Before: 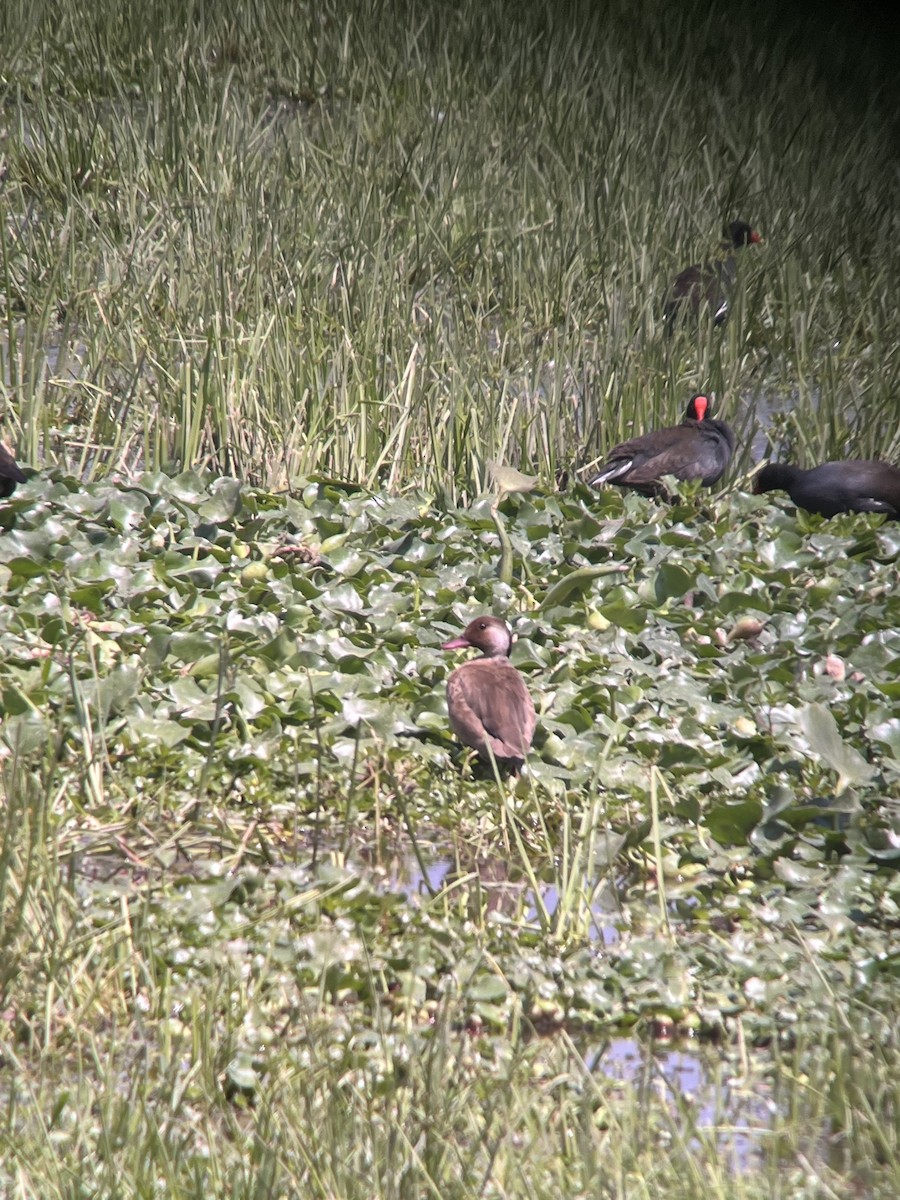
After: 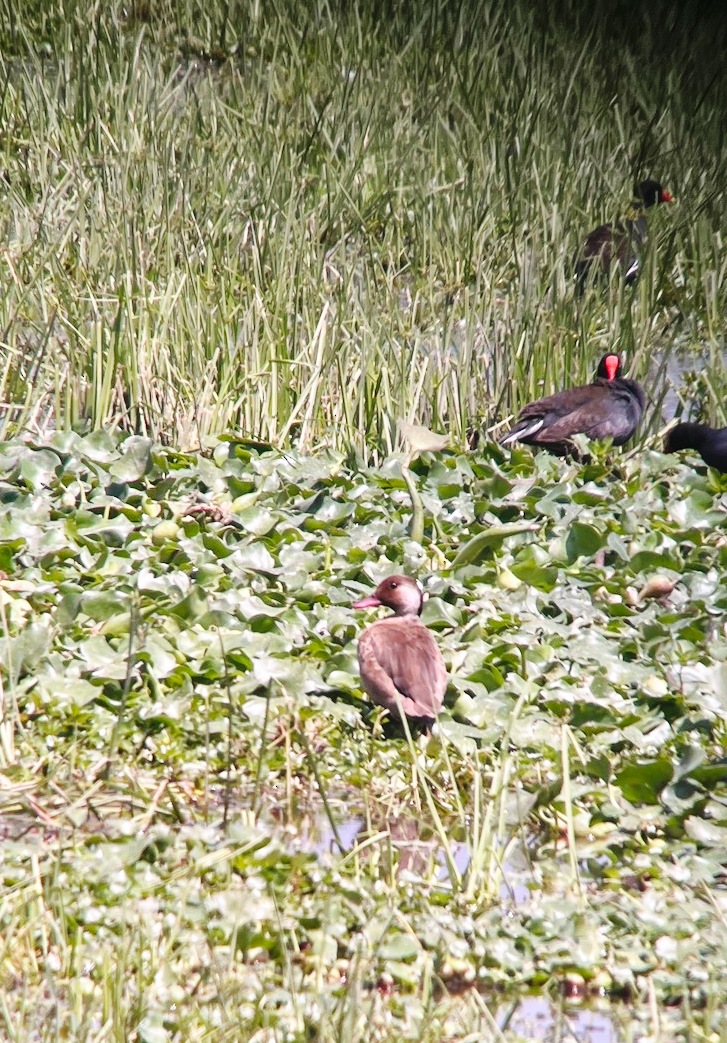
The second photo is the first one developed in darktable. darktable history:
base curve: curves: ch0 [(0, 0) (0.036, 0.025) (0.121, 0.166) (0.206, 0.329) (0.605, 0.79) (1, 1)], preserve colors none
crop: left 9.929%, top 3.475%, right 9.188%, bottom 9.529%
